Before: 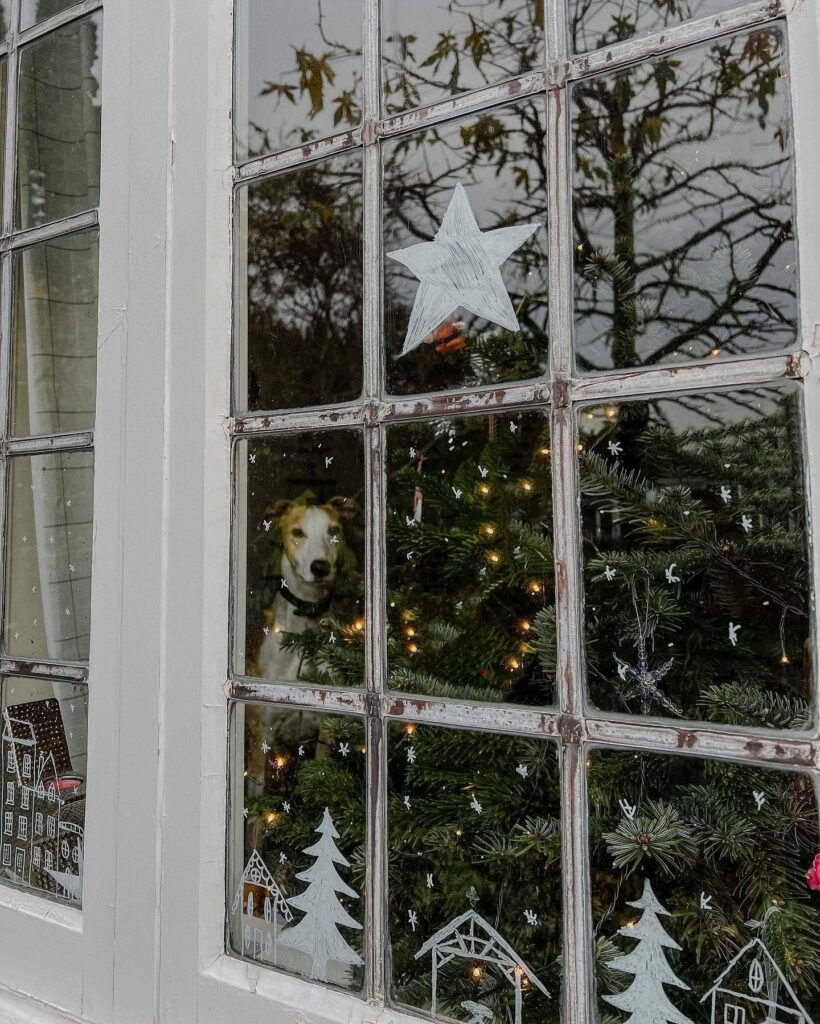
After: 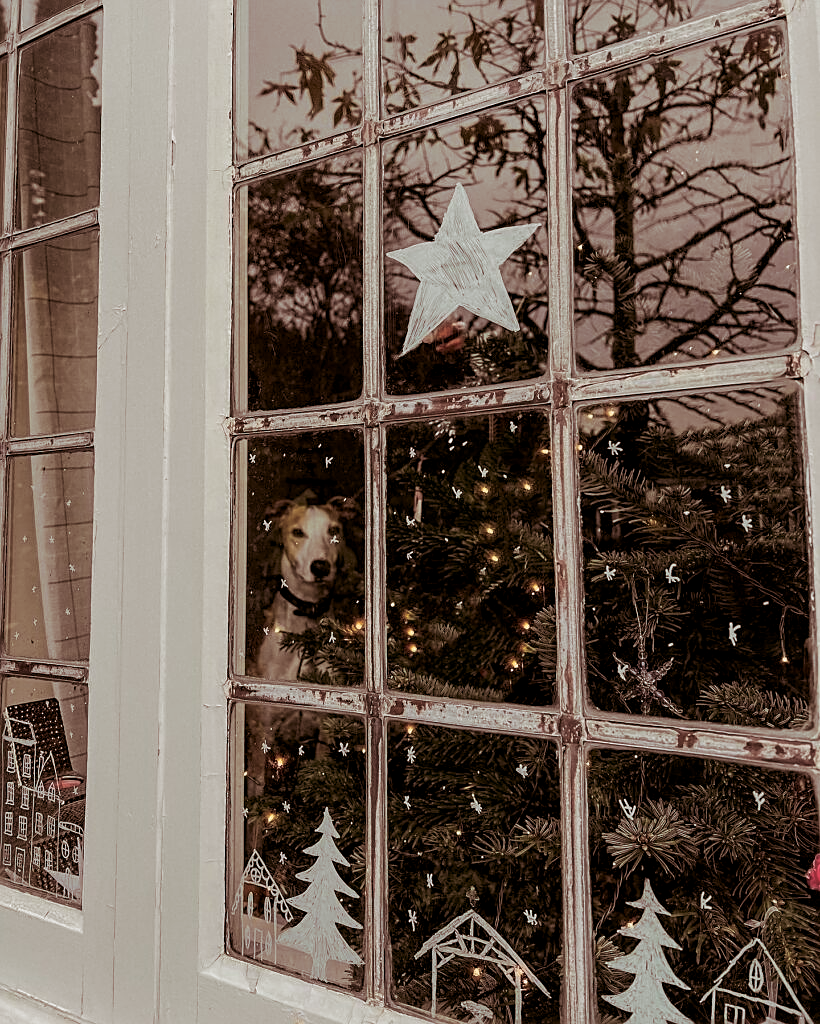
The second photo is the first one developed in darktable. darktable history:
split-toning: shadows › saturation 0.41, highlights › saturation 0, compress 33.55%
sharpen: on, module defaults
color correction: highlights a* -0.482, highlights b* 0.161, shadows a* 4.66, shadows b* 20.72
